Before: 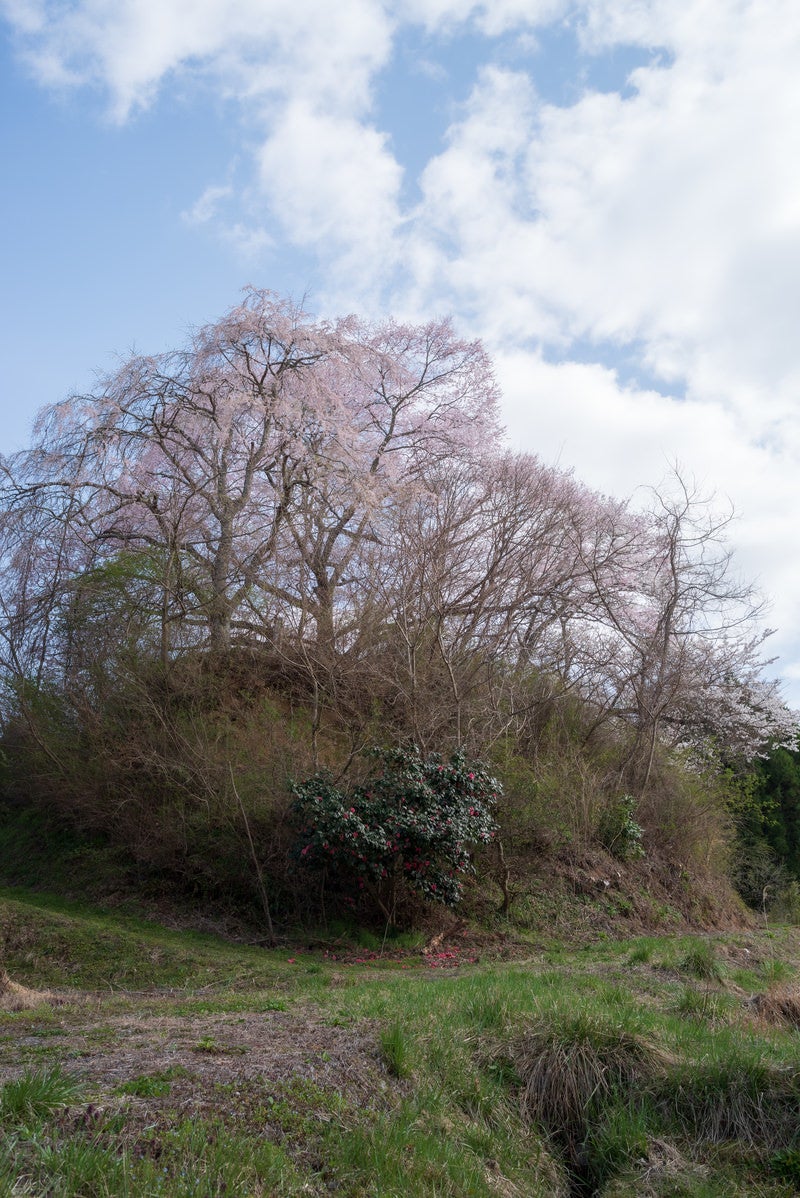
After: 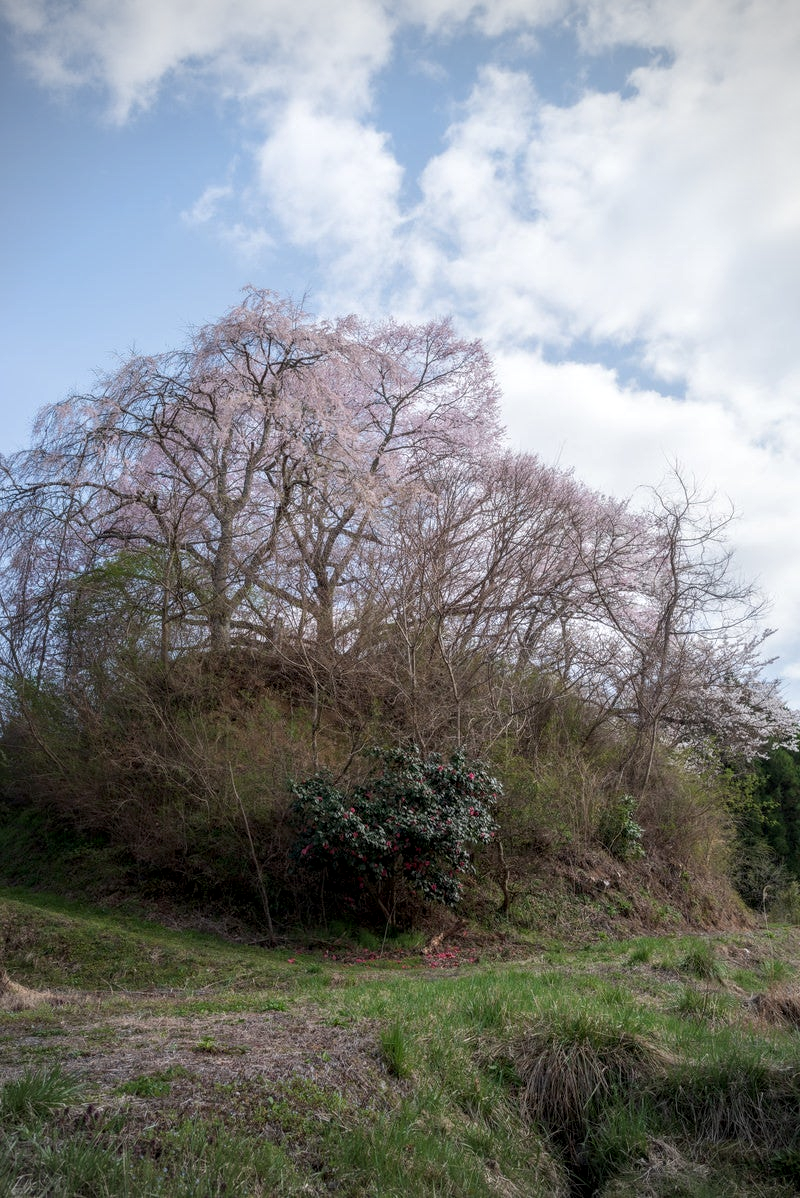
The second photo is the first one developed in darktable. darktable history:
vignetting: on, module defaults
local contrast: on, module defaults
